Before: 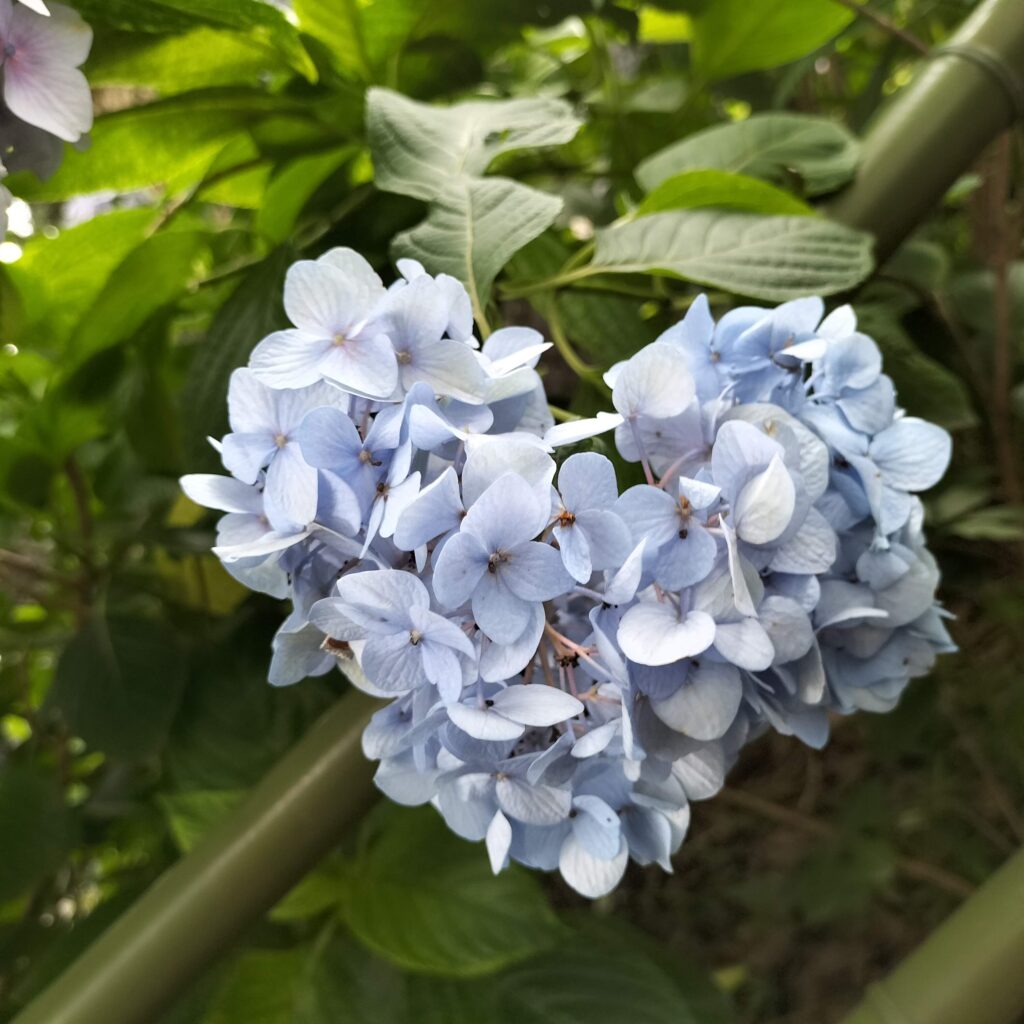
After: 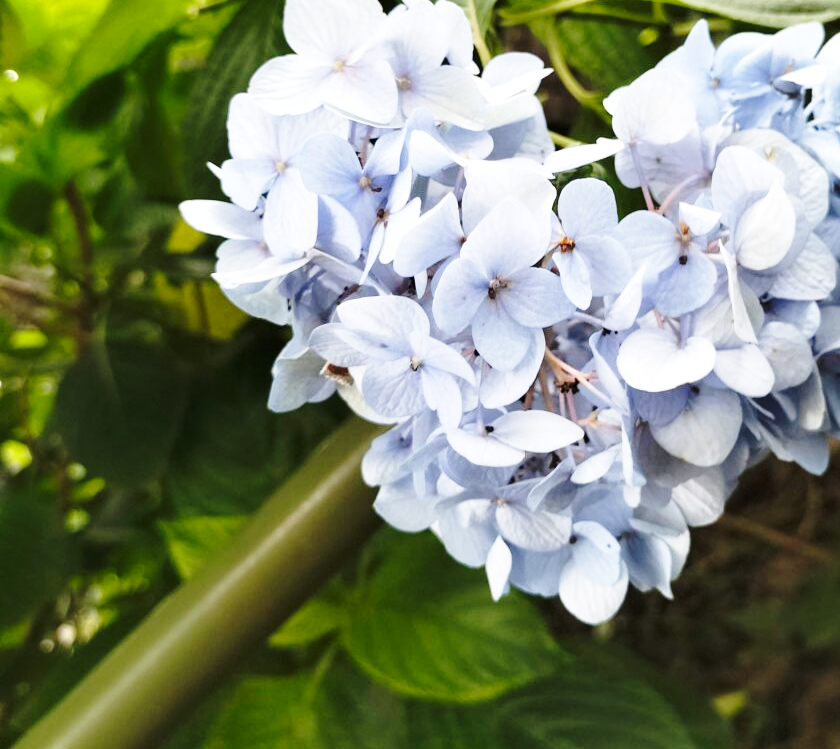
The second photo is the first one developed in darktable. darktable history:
base curve: curves: ch0 [(0, 0) (0.032, 0.037) (0.105, 0.228) (0.435, 0.76) (0.856, 0.983) (1, 1)], preserve colors none
crop: top 26.846%, right 17.962%
